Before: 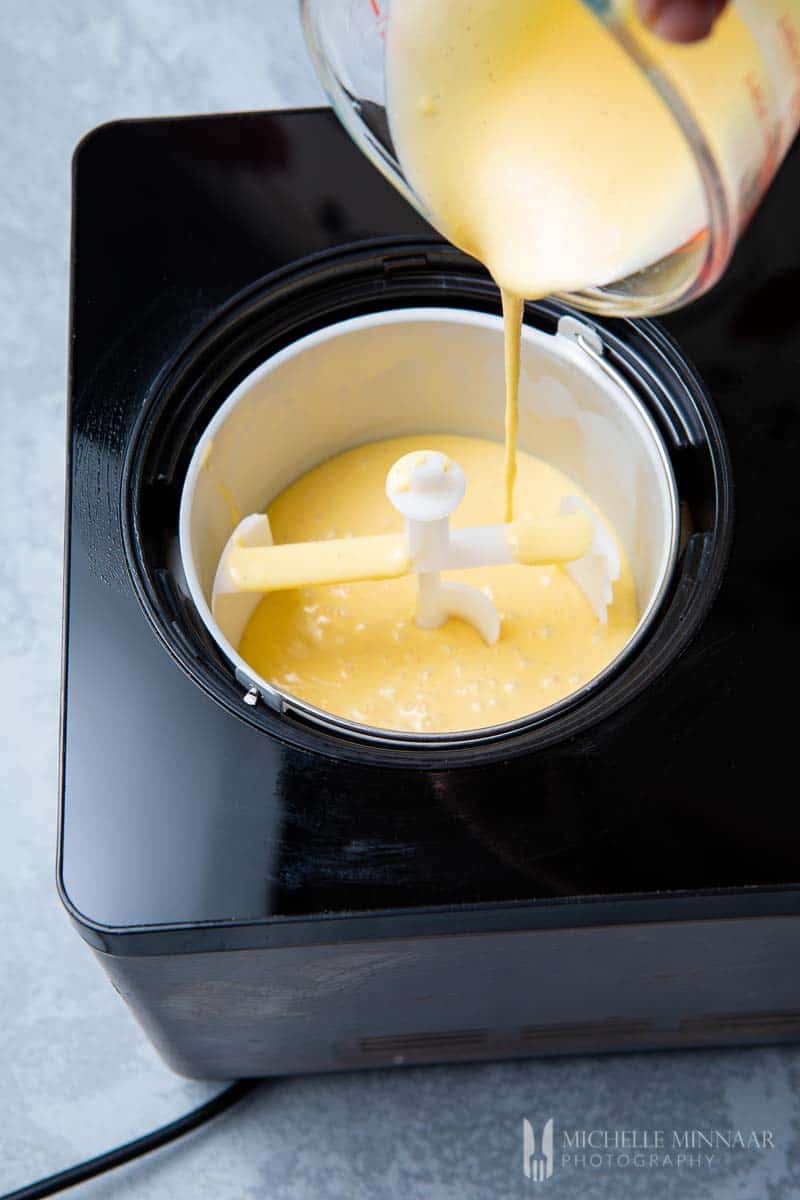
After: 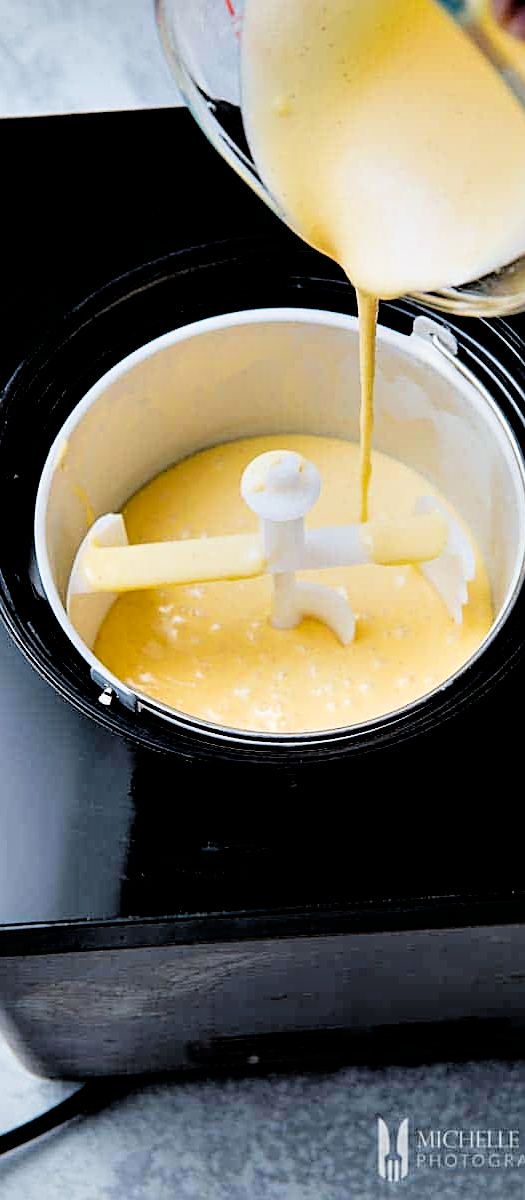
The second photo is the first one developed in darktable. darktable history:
sharpen: on, module defaults
tone equalizer: edges refinement/feathering 500, mask exposure compensation -1.57 EV, preserve details no
crop and rotate: left 18.369%, right 15.955%
filmic rgb: black relative exposure -3.29 EV, white relative exposure 3.46 EV, hardness 2.36, contrast 1.103
contrast equalizer: y [[0.6 ×6], [0.55 ×6], [0 ×6], [0 ×6], [0 ×6]]
